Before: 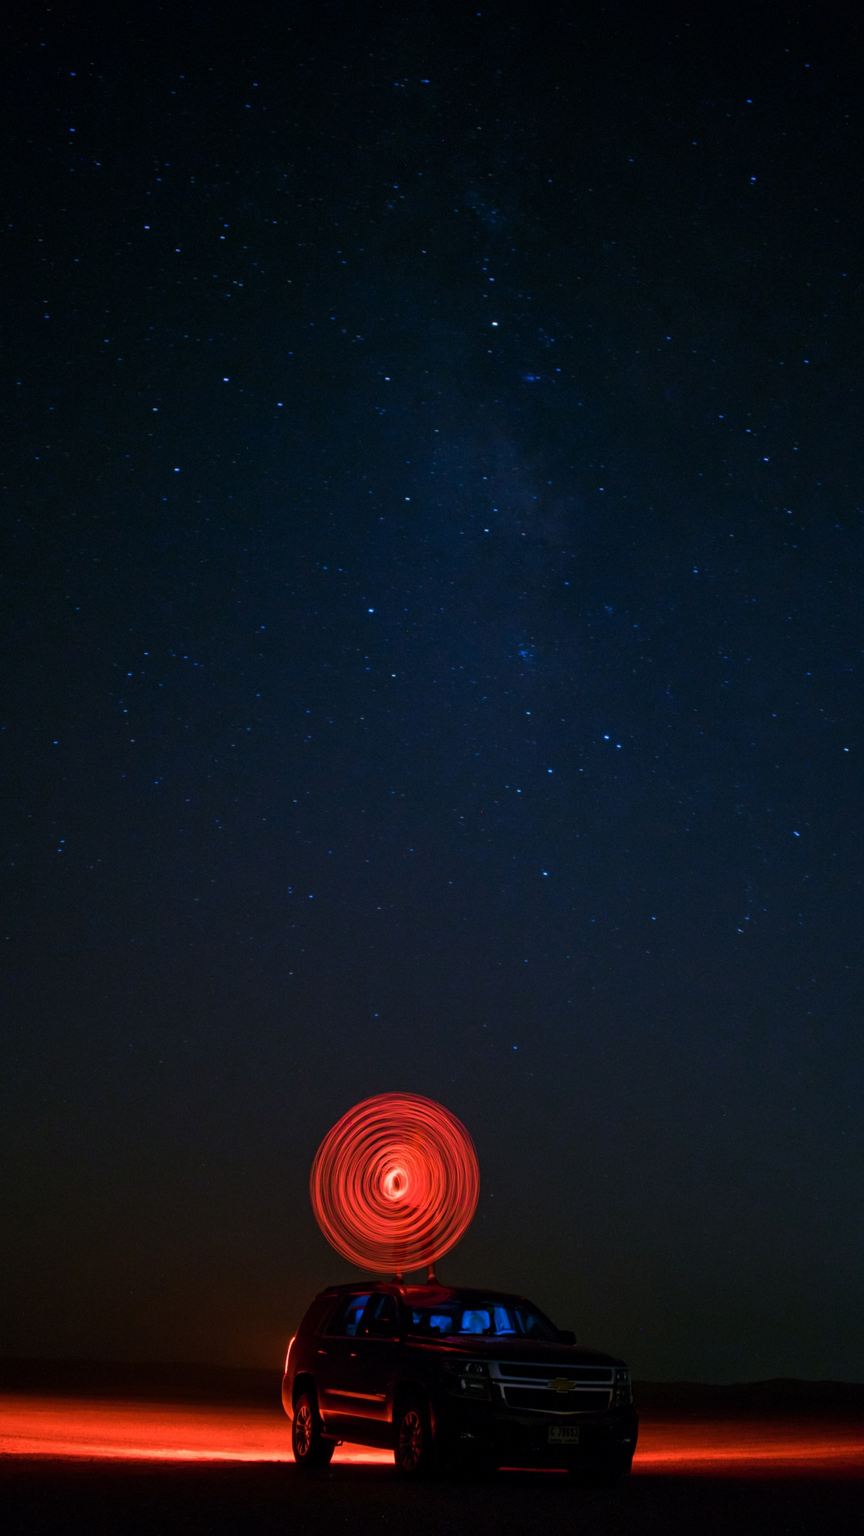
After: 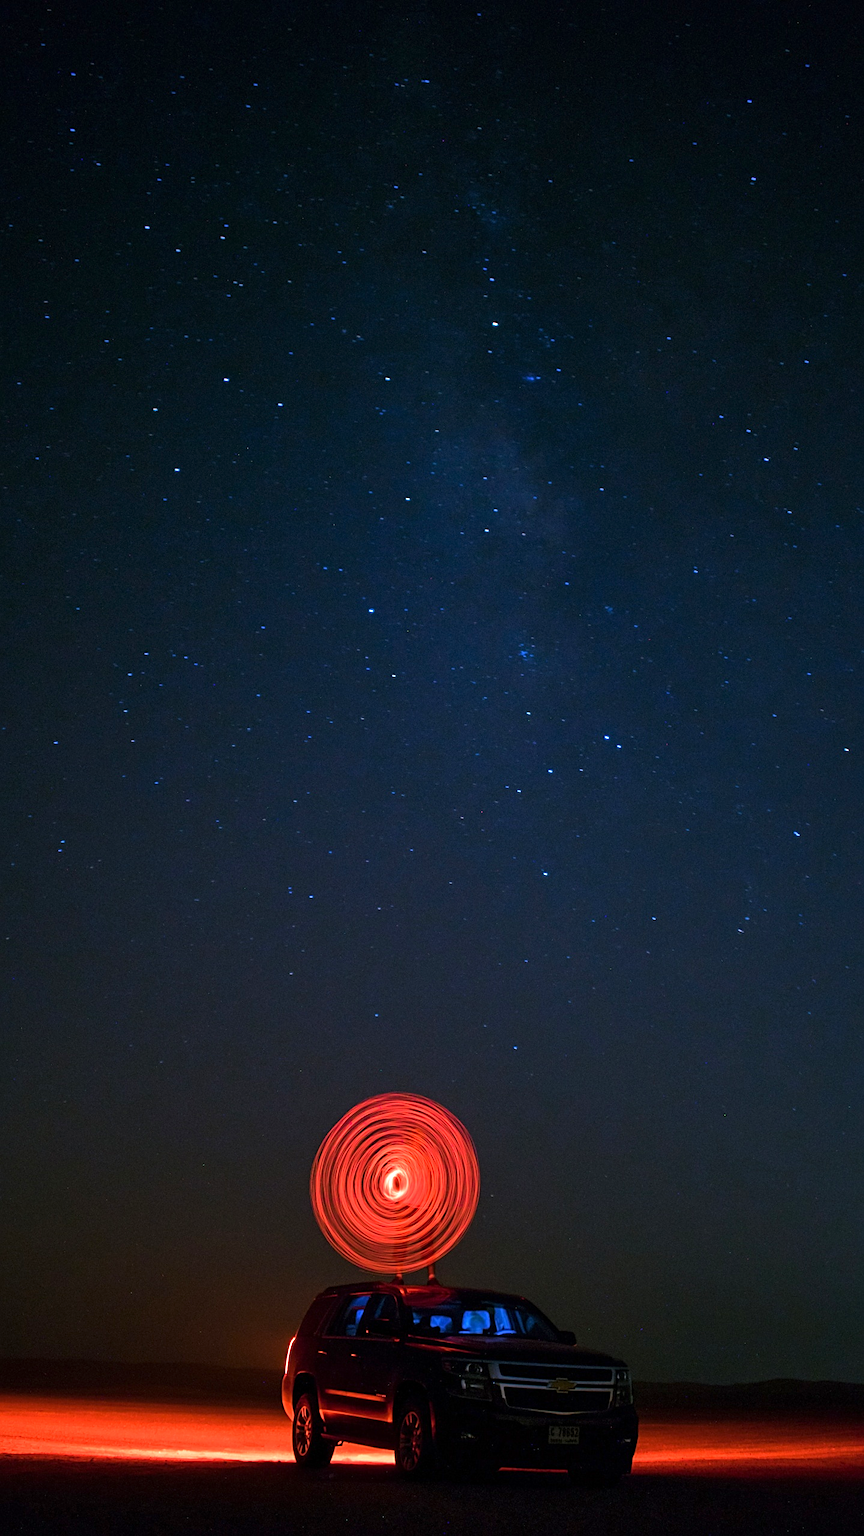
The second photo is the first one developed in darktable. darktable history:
sharpen: on, module defaults
exposure: exposure 0.787 EV, compensate exposure bias true, compensate highlight preservation false
